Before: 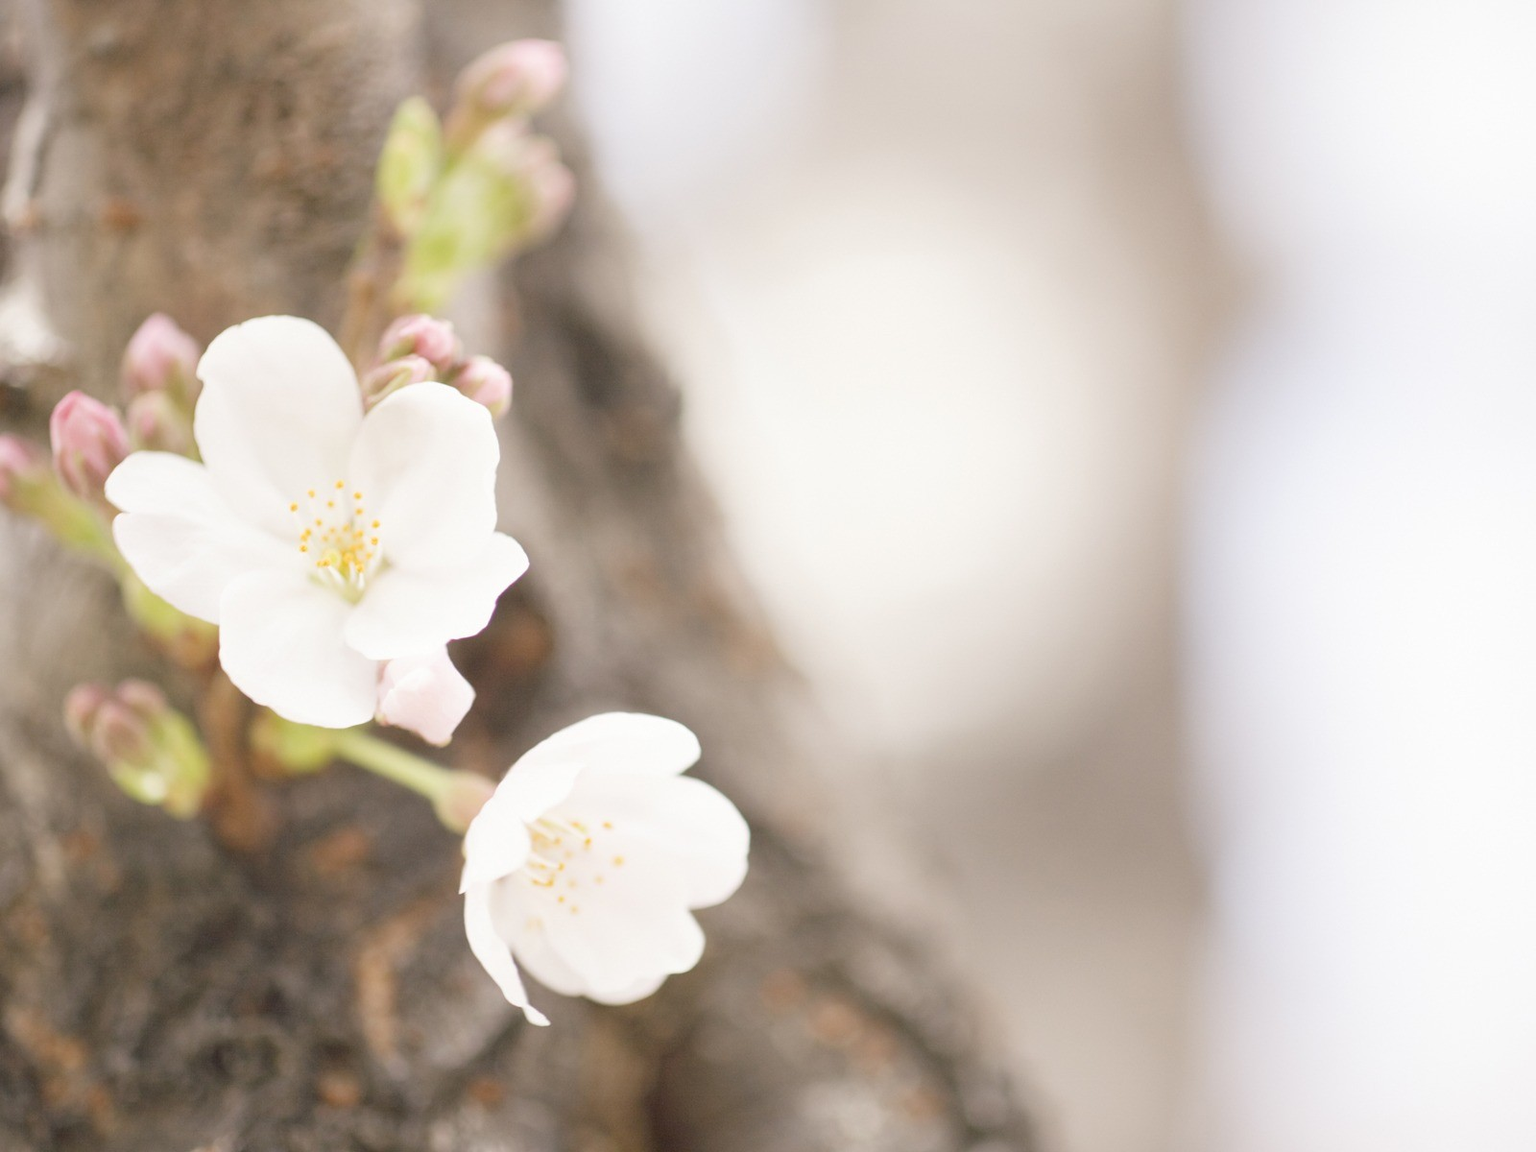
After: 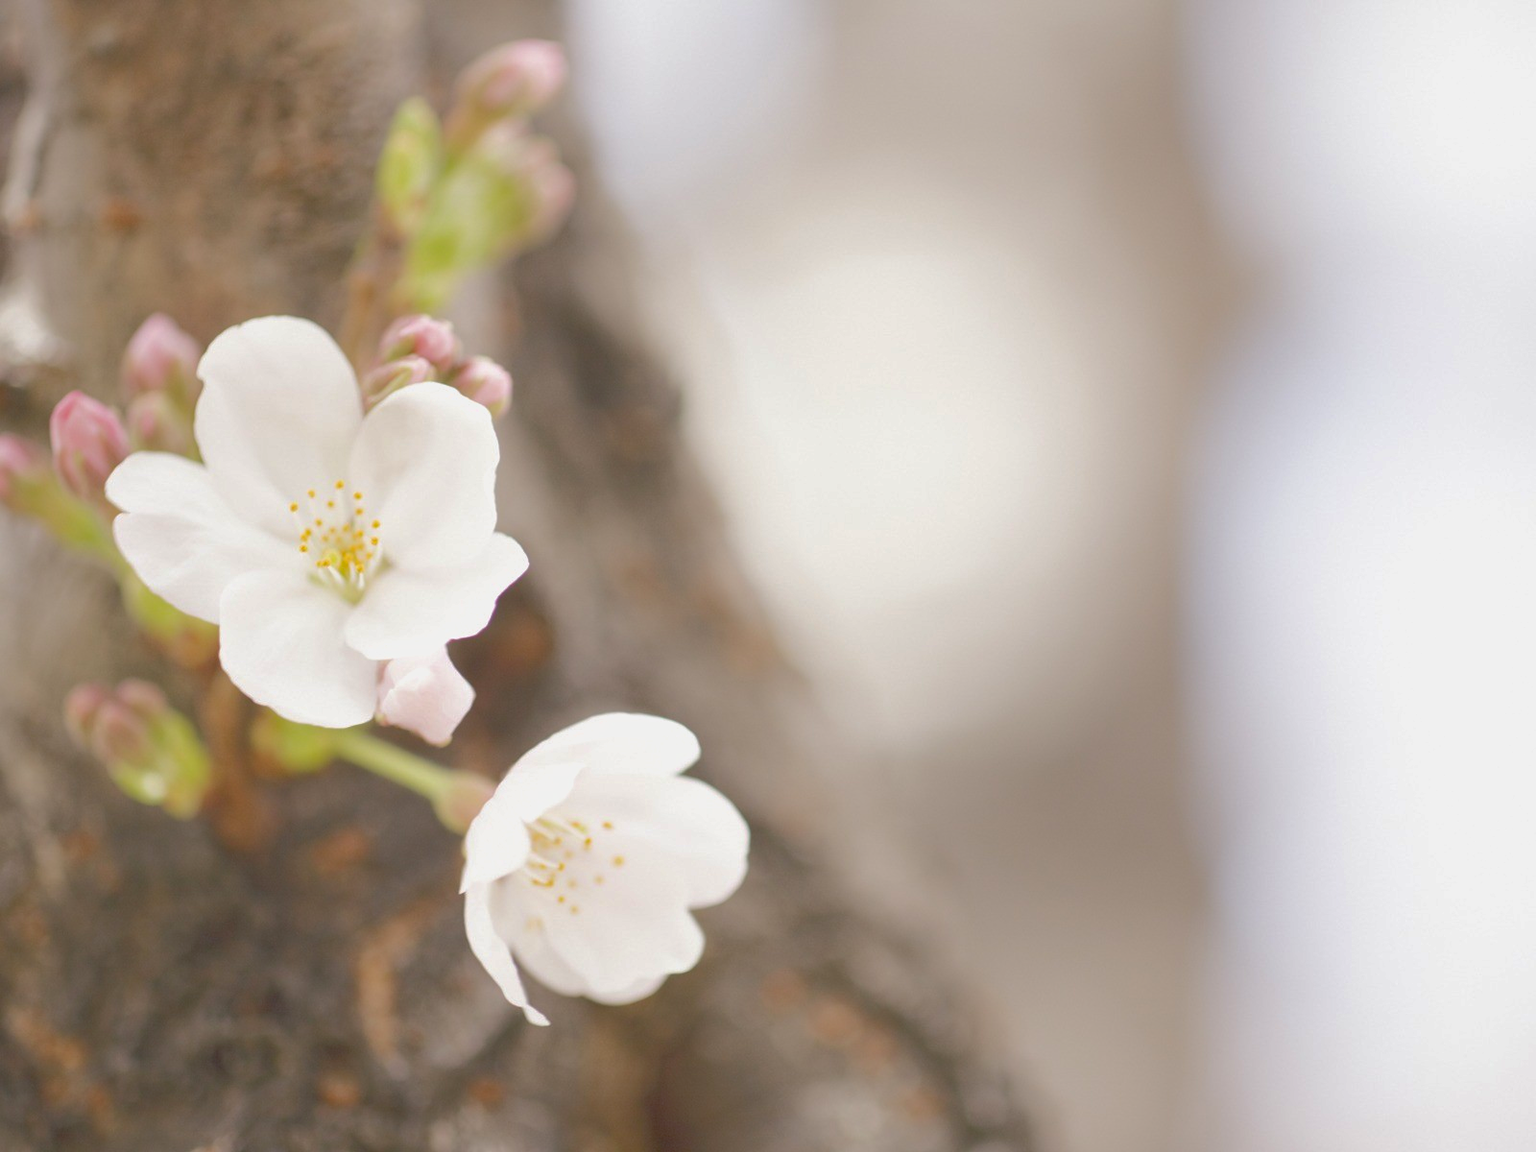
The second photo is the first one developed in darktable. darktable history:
contrast brightness saturation: contrast -0.09, brightness -0.07, saturation 0.09
shadows and highlights: radius 0.1, white point adjustment 1.65, soften with gaussian
